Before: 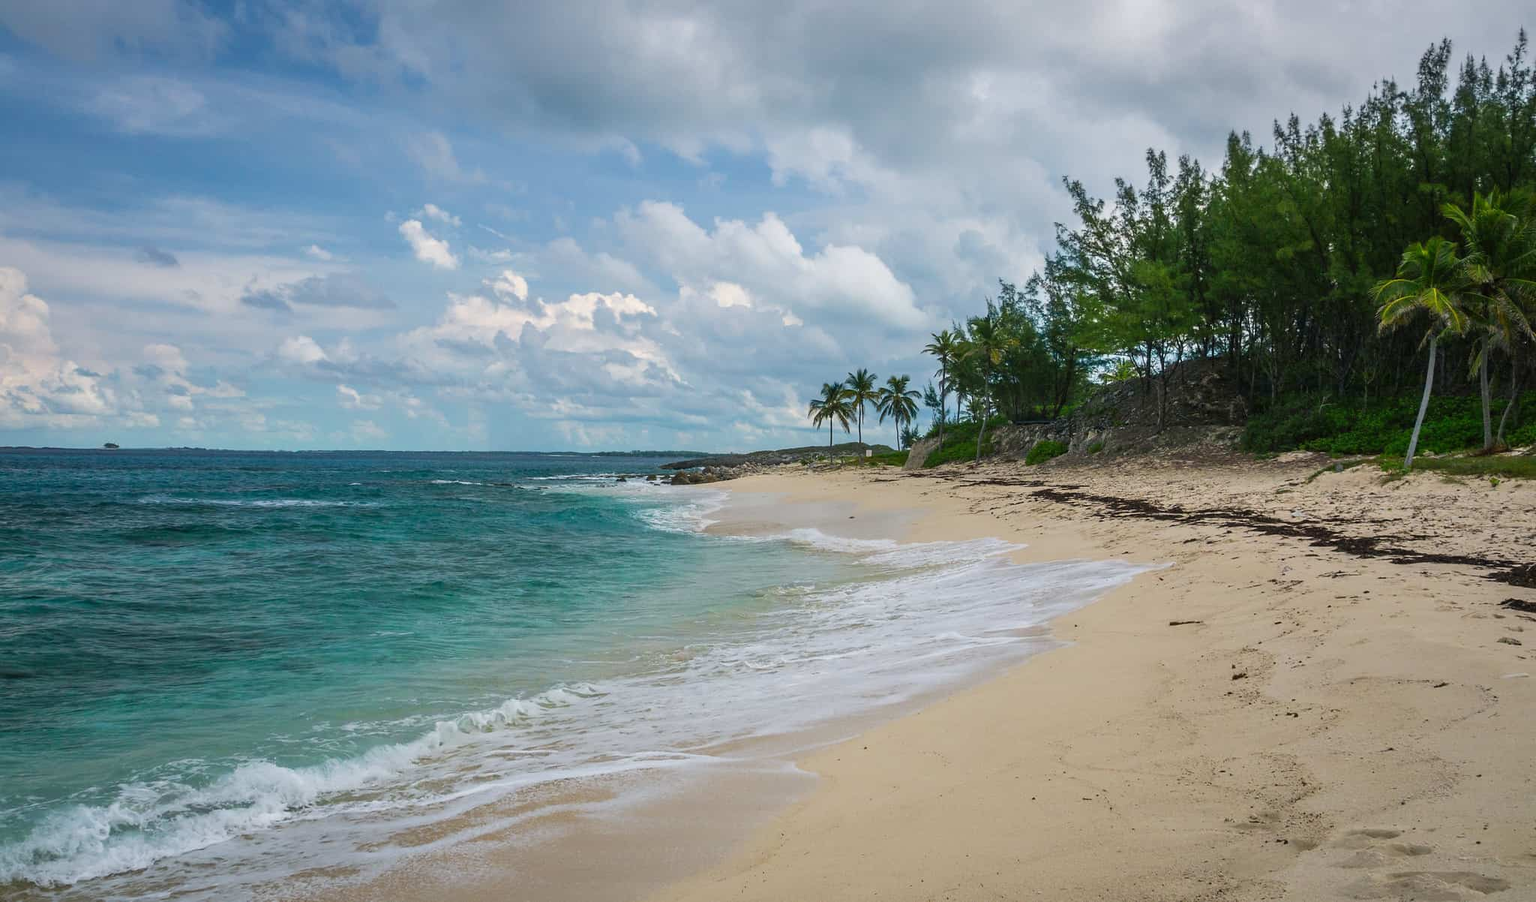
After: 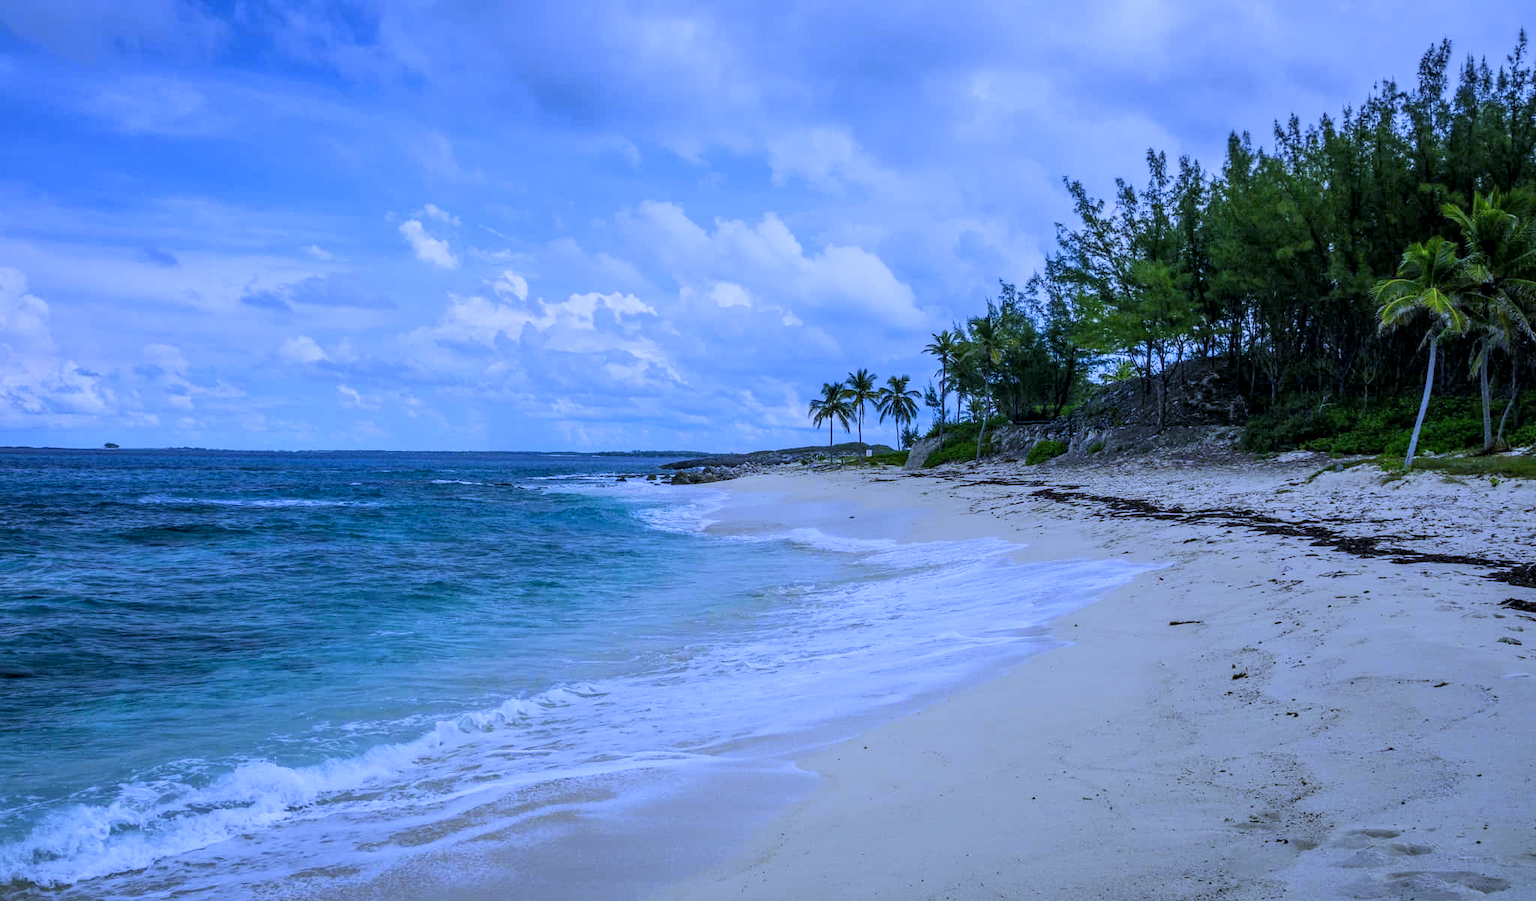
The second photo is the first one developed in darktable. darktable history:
filmic rgb: middle gray luminance 18.42%, black relative exposure -11.25 EV, white relative exposure 3.75 EV, threshold 6 EV, target black luminance 0%, hardness 5.87, latitude 57.4%, contrast 0.963, shadows ↔ highlights balance 49.98%, add noise in highlights 0, preserve chrominance luminance Y, color science v3 (2019), use custom middle-gray values true, iterations of high-quality reconstruction 0, contrast in highlights soft, enable highlight reconstruction true
white balance: red 0.766, blue 1.537
local contrast: on, module defaults
